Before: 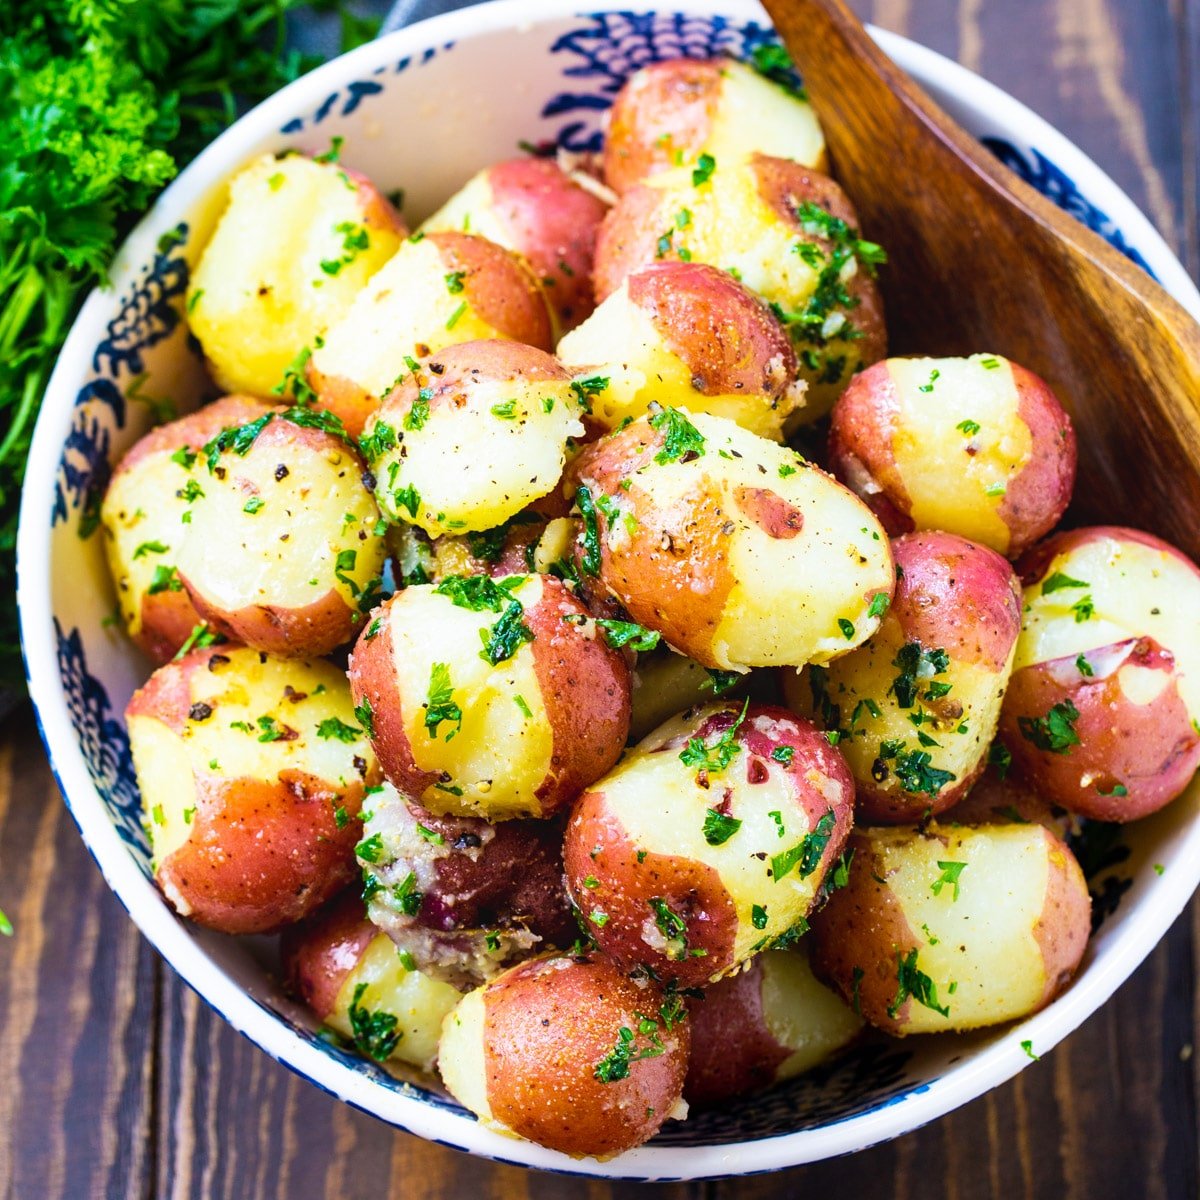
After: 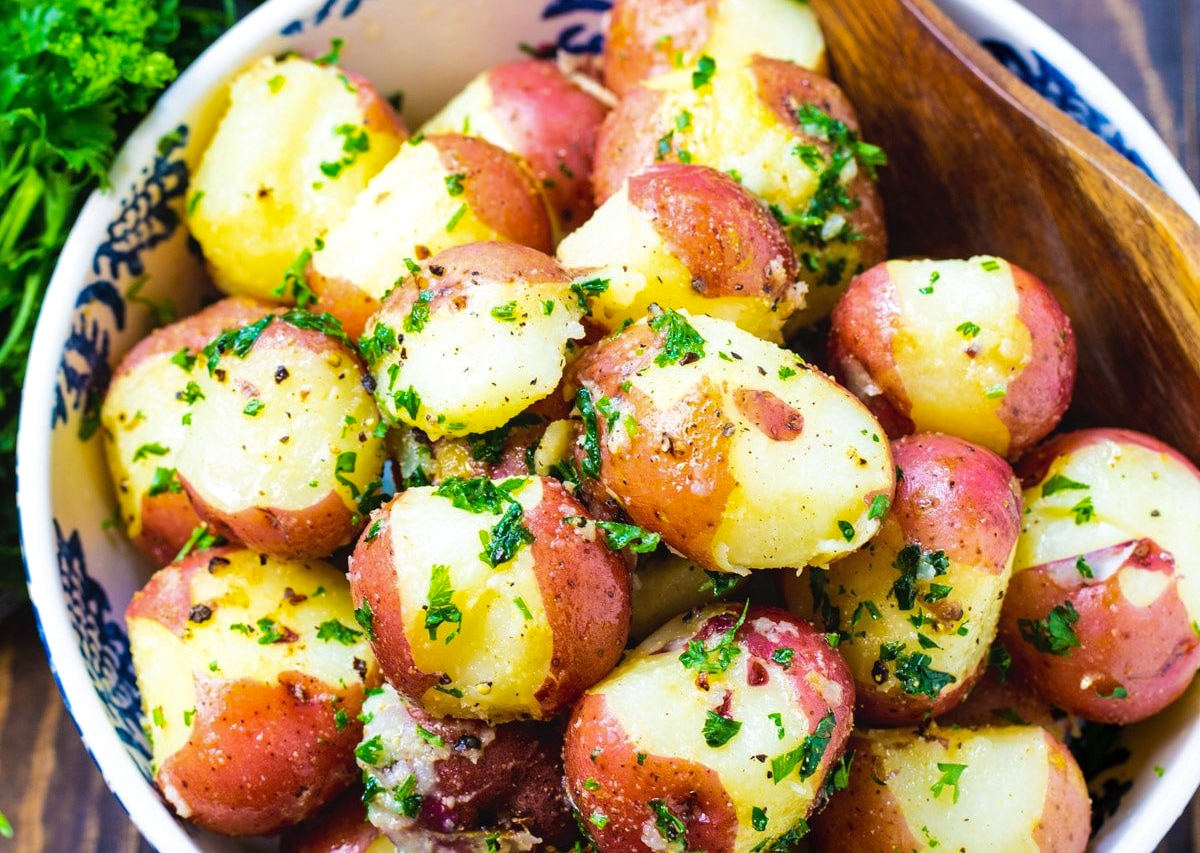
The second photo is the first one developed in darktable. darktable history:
crop and rotate: top 8.213%, bottom 20.686%
shadows and highlights: shadows 9.74, white point adjustment 0.983, highlights -38.74
